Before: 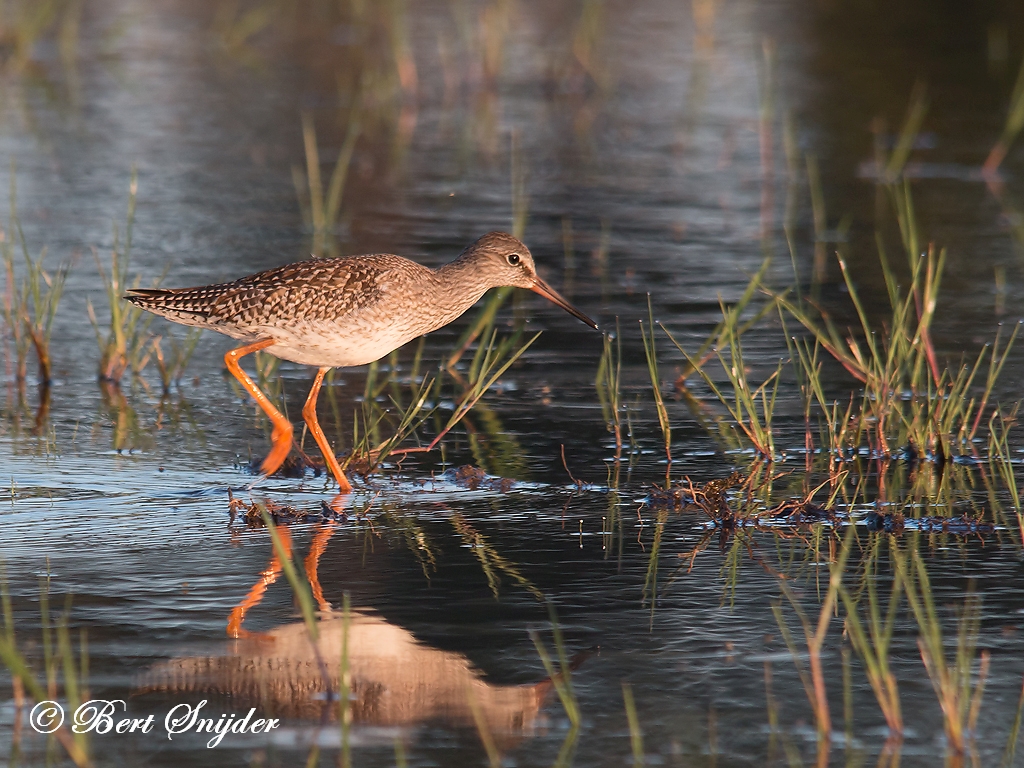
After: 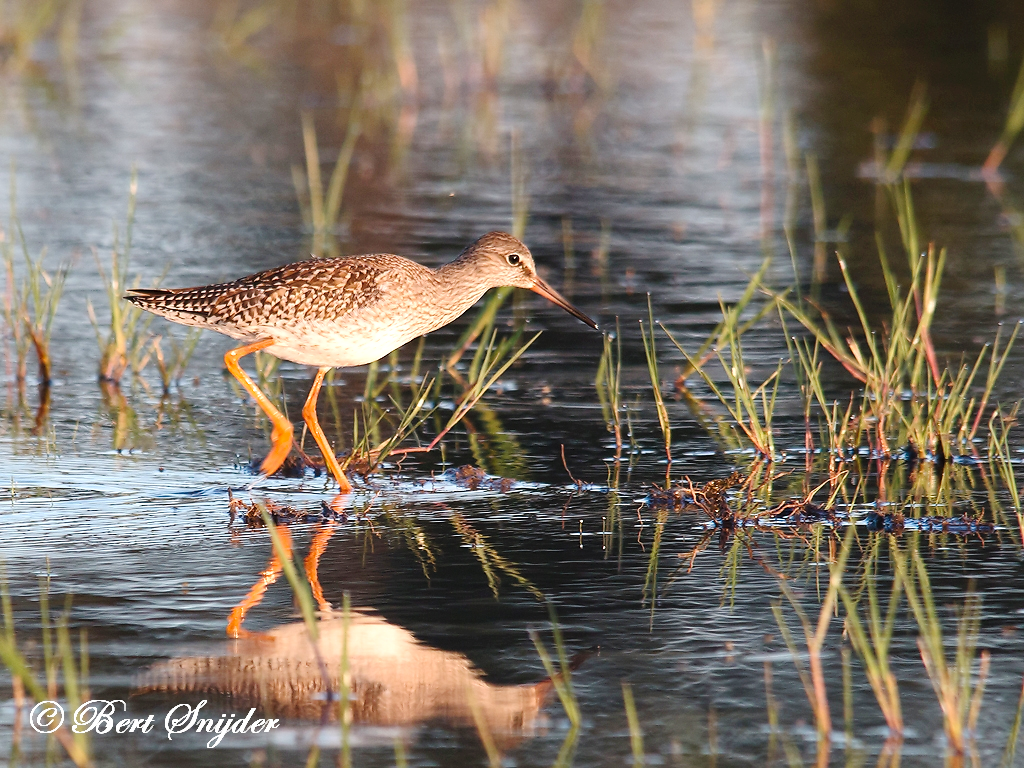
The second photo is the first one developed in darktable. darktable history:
exposure: black level correction 0, exposure 0.593 EV, compensate exposure bias true, compensate highlight preservation false
tone curve: curves: ch0 [(0, 0) (0.033, 0.016) (0.171, 0.127) (0.33, 0.331) (0.432, 0.475) (0.601, 0.665) (0.843, 0.876) (1, 1)]; ch1 [(0, 0) (0.339, 0.349) (0.445, 0.42) (0.476, 0.47) (0.501, 0.499) (0.516, 0.525) (0.548, 0.563) (0.584, 0.633) (0.728, 0.746) (1, 1)]; ch2 [(0, 0) (0.327, 0.324) (0.417, 0.44) (0.46, 0.453) (0.502, 0.498) (0.517, 0.524) (0.53, 0.554) (0.579, 0.599) (0.745, 0.704) (1, 1)], preserve colors none
